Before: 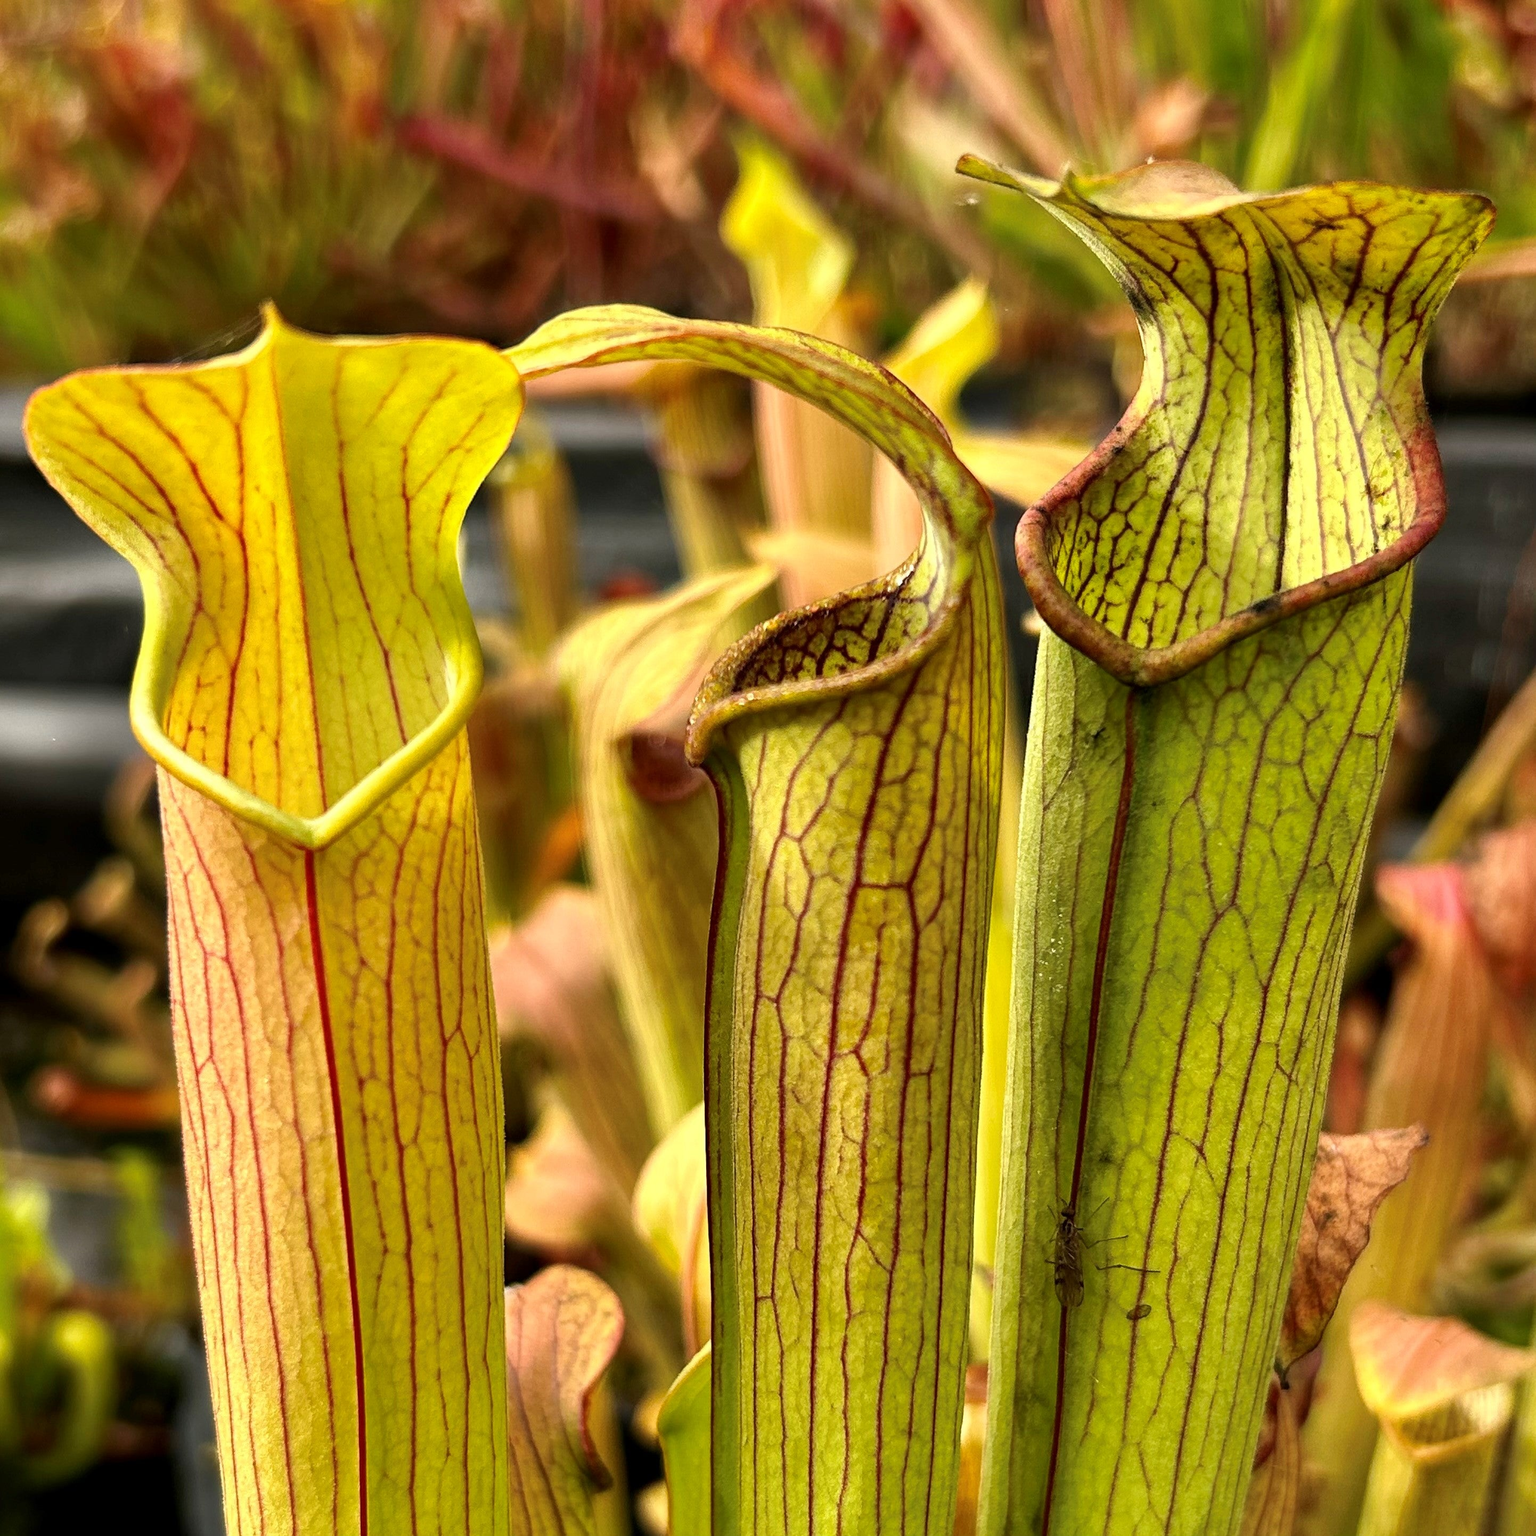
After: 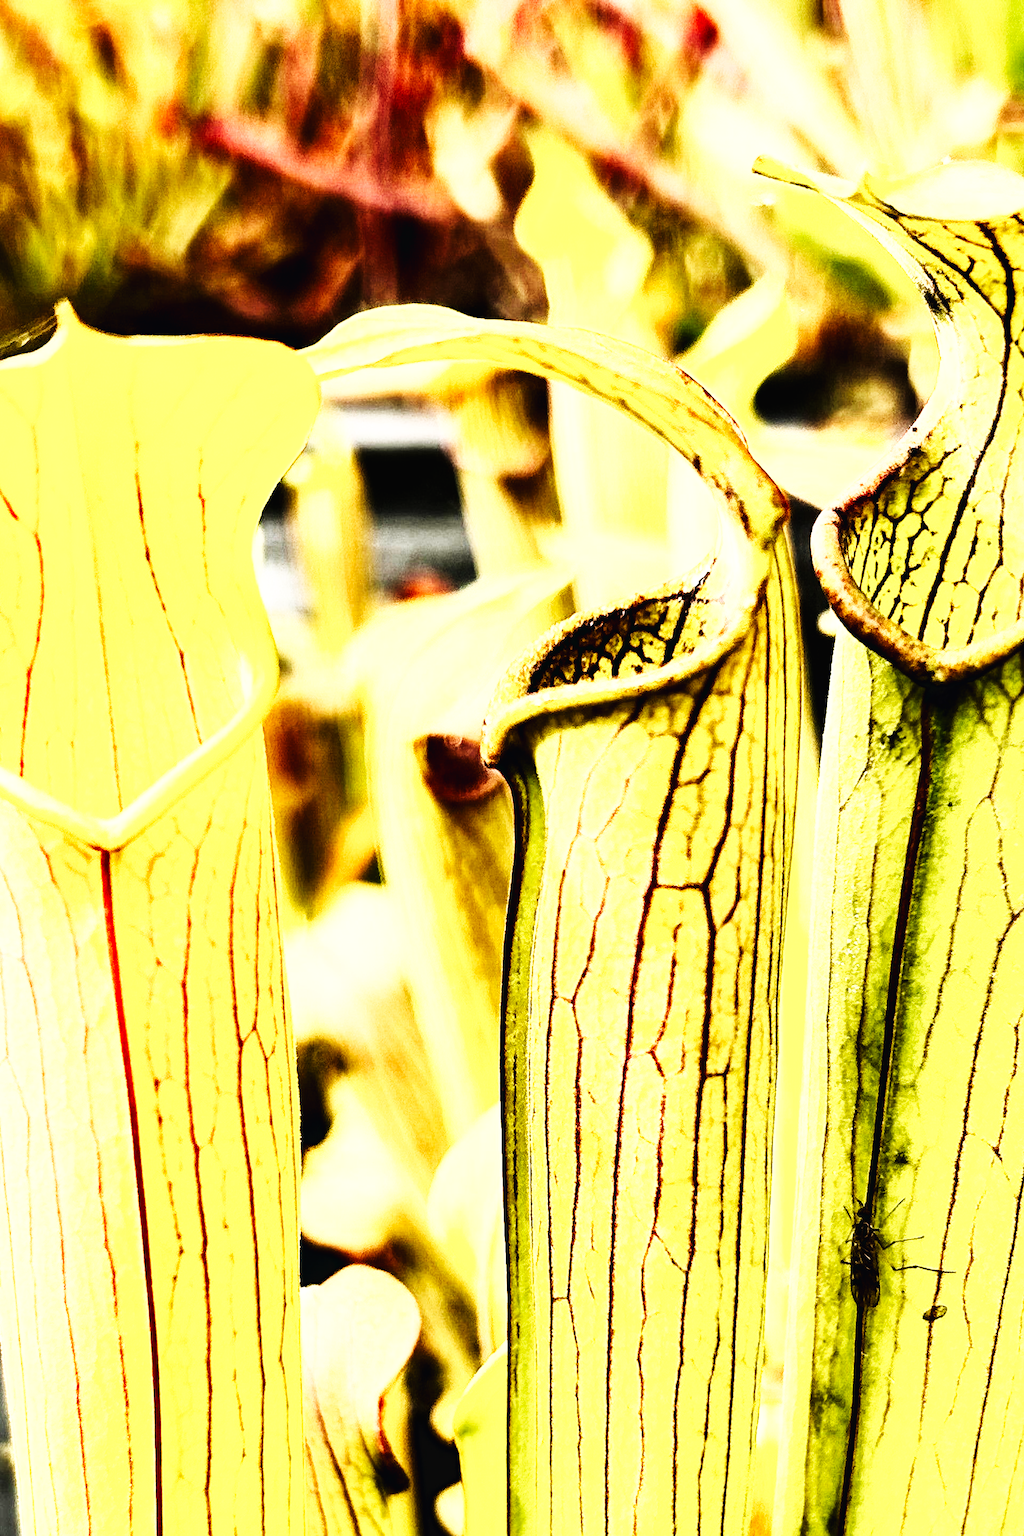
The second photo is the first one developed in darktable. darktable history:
crop and rotate: left 13.342%, right 19.991%
base curve: curves: ch0 [(0, 0.003) (0.001, 0.002) (0.006, 0.004) (0.02, 0.022) (0.048, 0.086) (0.094, 0.234) (0.162, 0.431) (0.258, 0.629) (0.385, 0.8) (0.548, 0.918) (0.751, 0.988) (1, 1)], preserve colors none
tone equalizer: -8 EV -0.75 EV, -7 EV -0.7 EV, -6 EV -0.6 EV, -5 EV -0.4 EV, -3 EV 0.4 EV, -2 EV 0.6 EV, -1 EV 0.7 EV, +0 EV 0.75 EV, edges refinement/feathering 500, mask exposure compensation -1.57 EV, preserve details no
rgb curve: curves: ch0 [(0, 0) (0.21, 0.15) (0.24, 0.21) (0.5, 0.75) (0.75, 0.96) (0.89, 0.99) (1, 1)]; ch1 [(0, 0.02) (0.21, 0.13) (0.25, 0.2) (0.5, 0.67) (0.75, 0.9) (0.89, 0.97) (1, 1)]; ch2 [(0, 0.02) (0.21, 0.13) (0.25, 0.2) (0.5, 0.67) (0.75, 0.9) (0.89, 0.97) (1, 1)], compensate middle gray true
